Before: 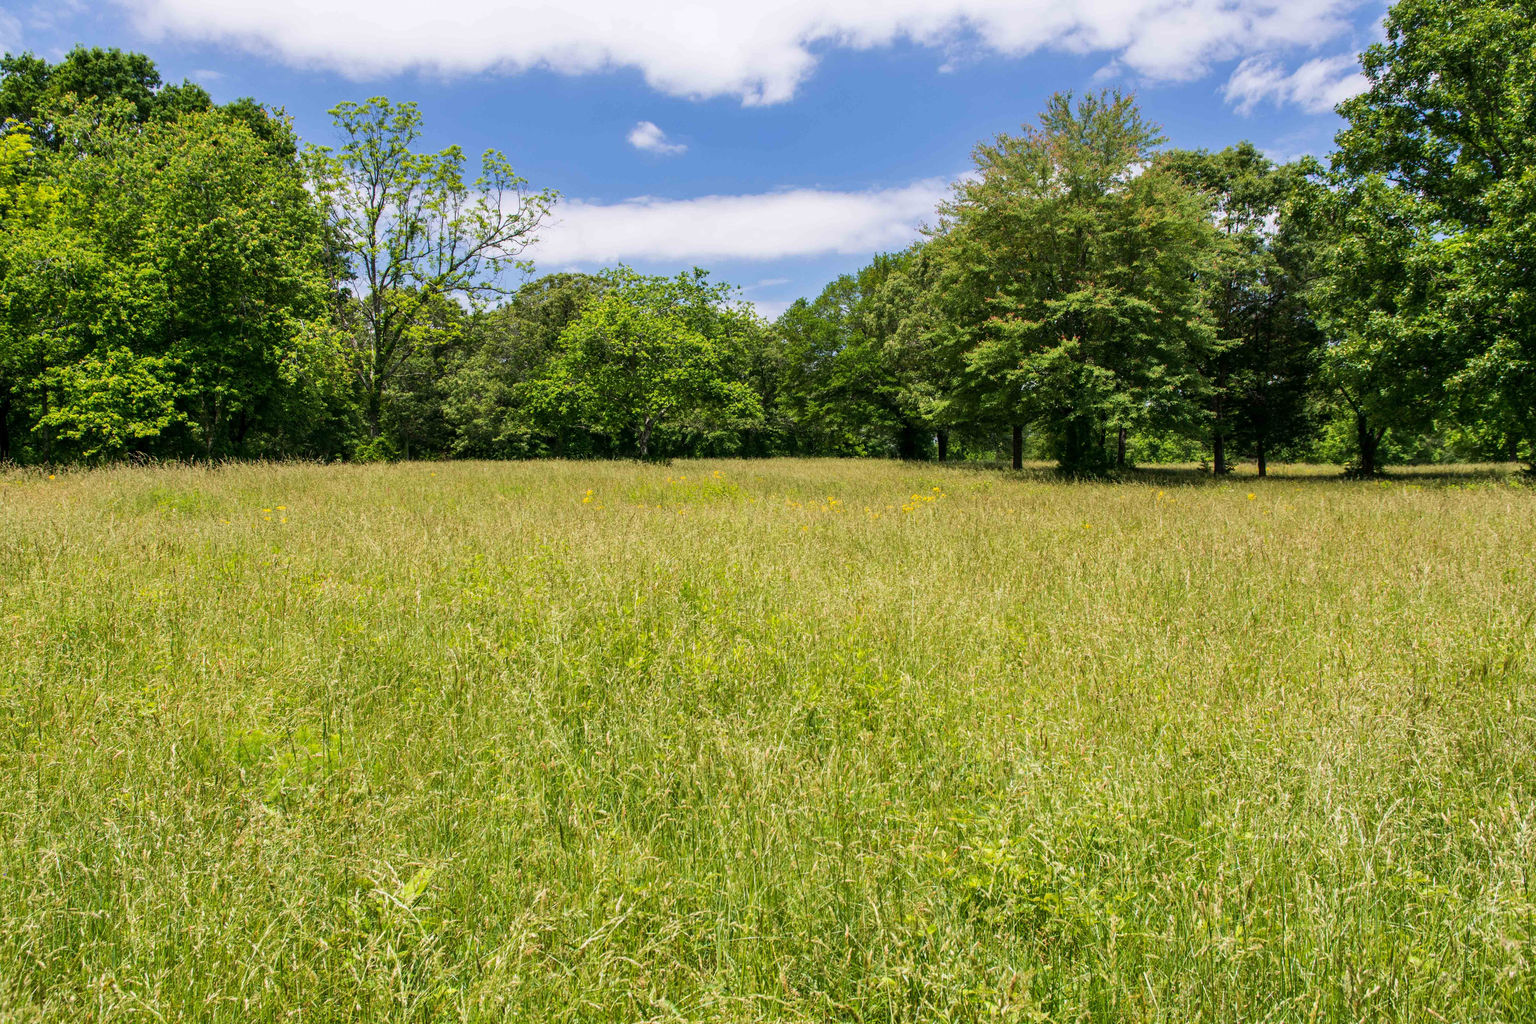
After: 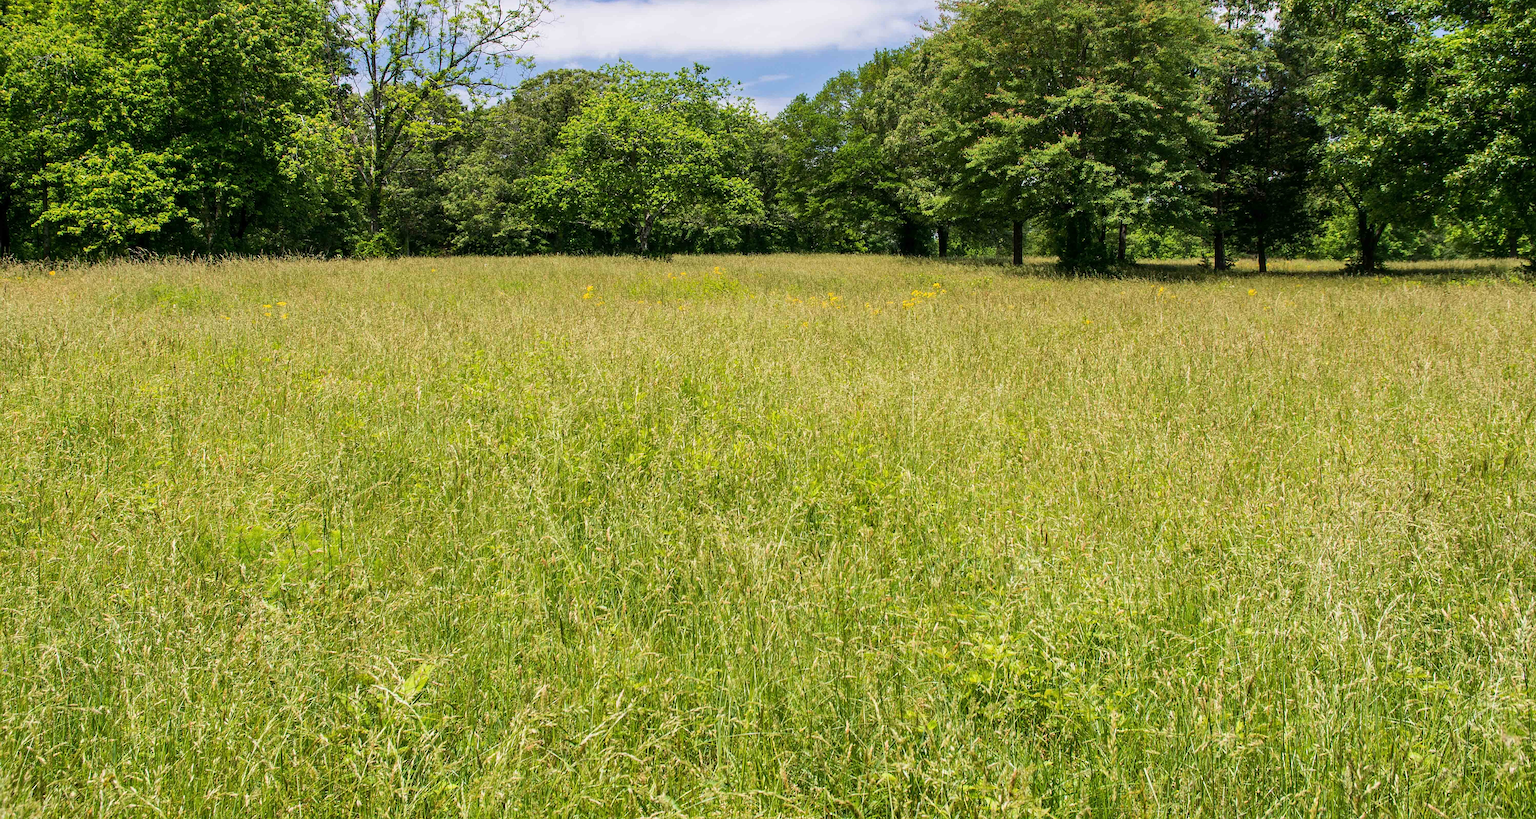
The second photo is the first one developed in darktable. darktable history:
crop and rotate: top 19.998%
sharpen: on, module defaults
color balance rgb: on, module defaults
